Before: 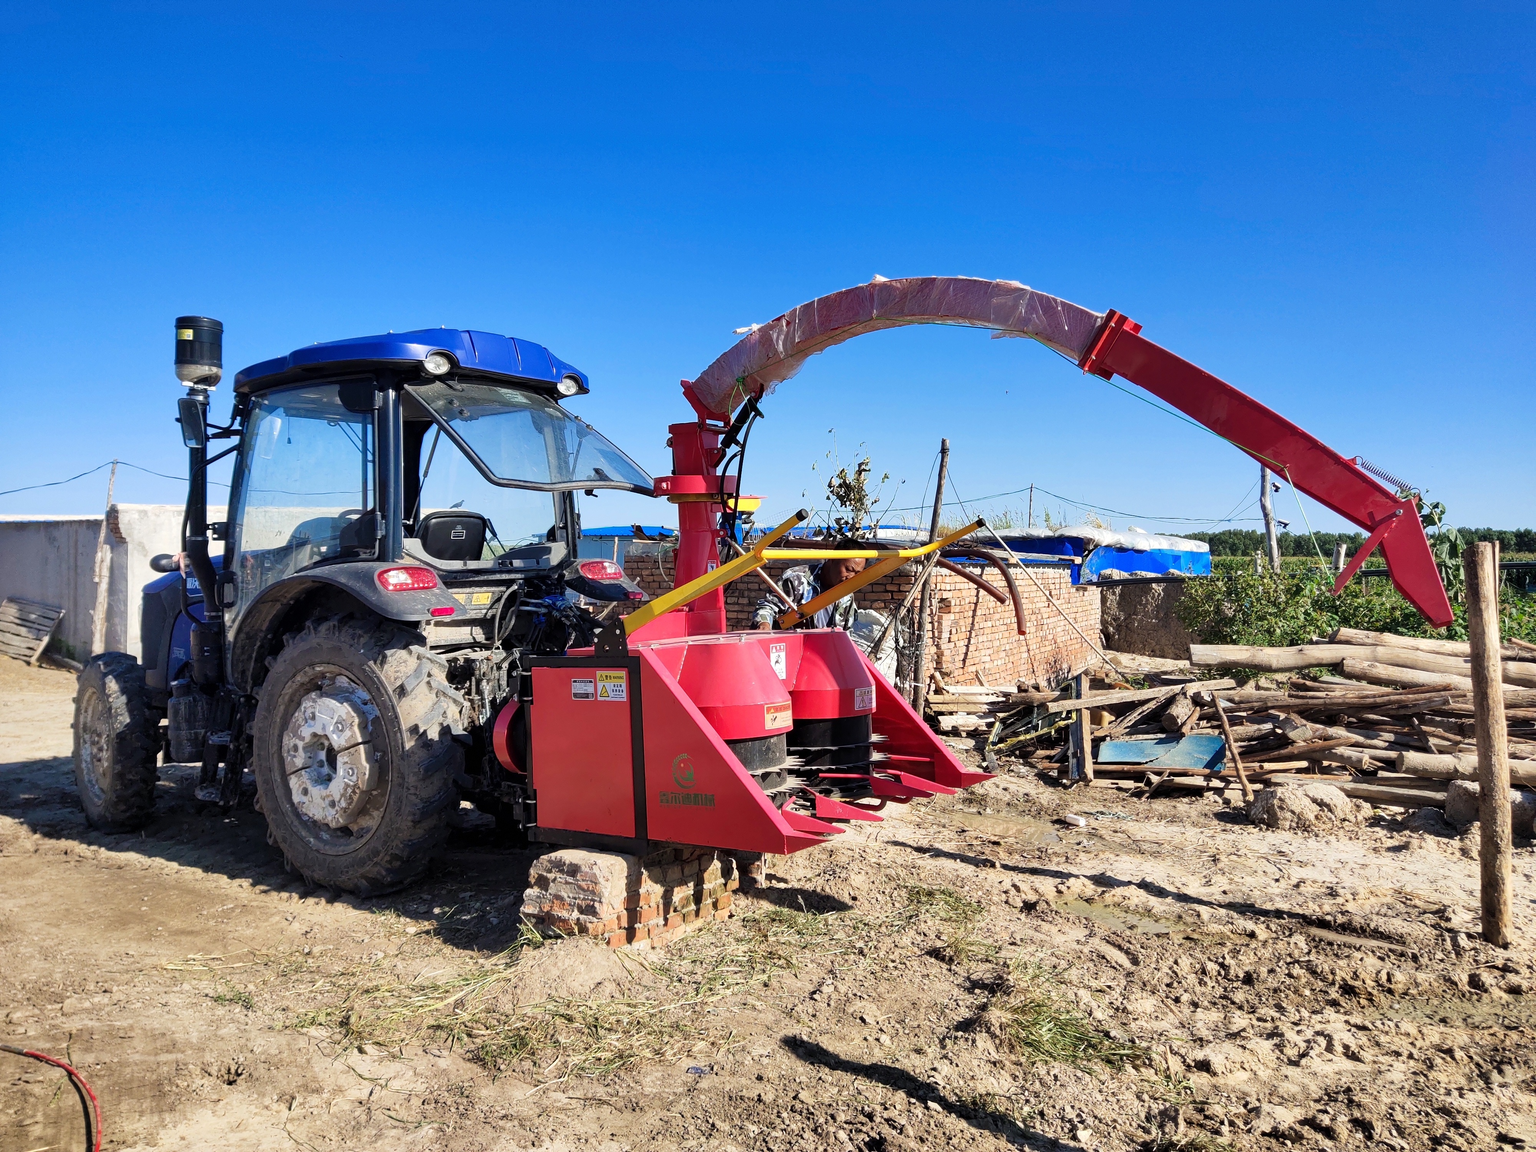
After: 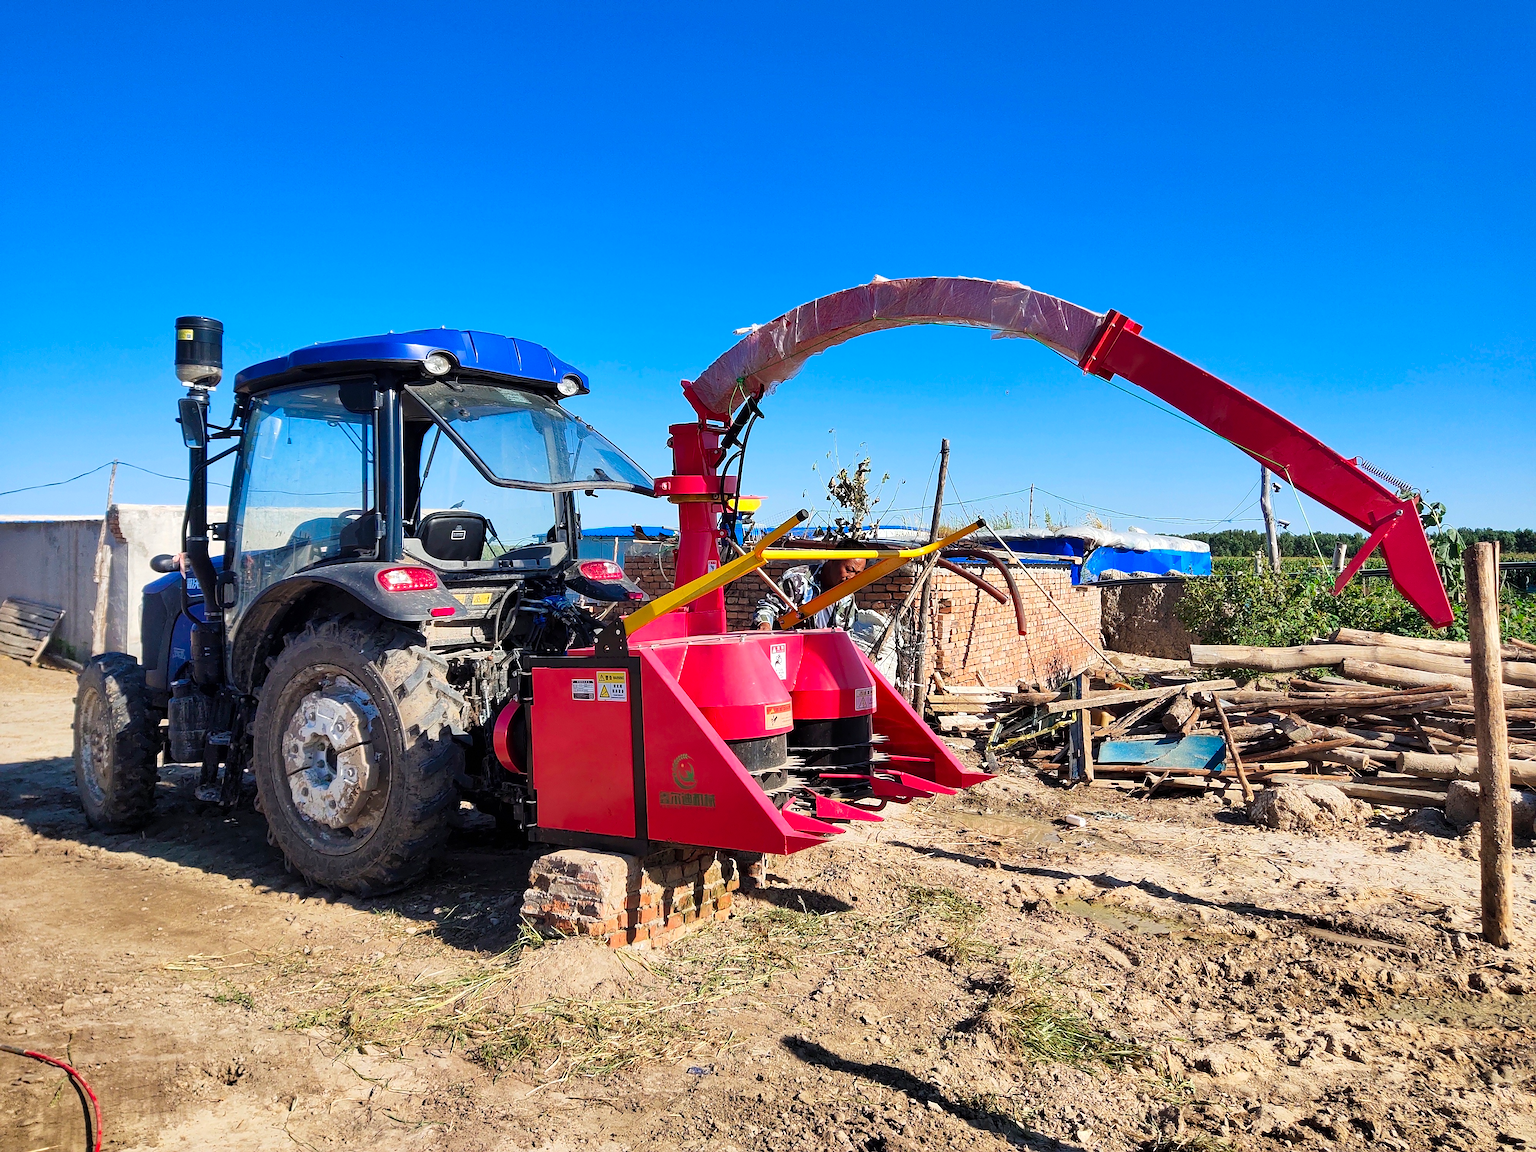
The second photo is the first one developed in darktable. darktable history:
sharpen: on, module defaults
color correction: saturation 1.1
